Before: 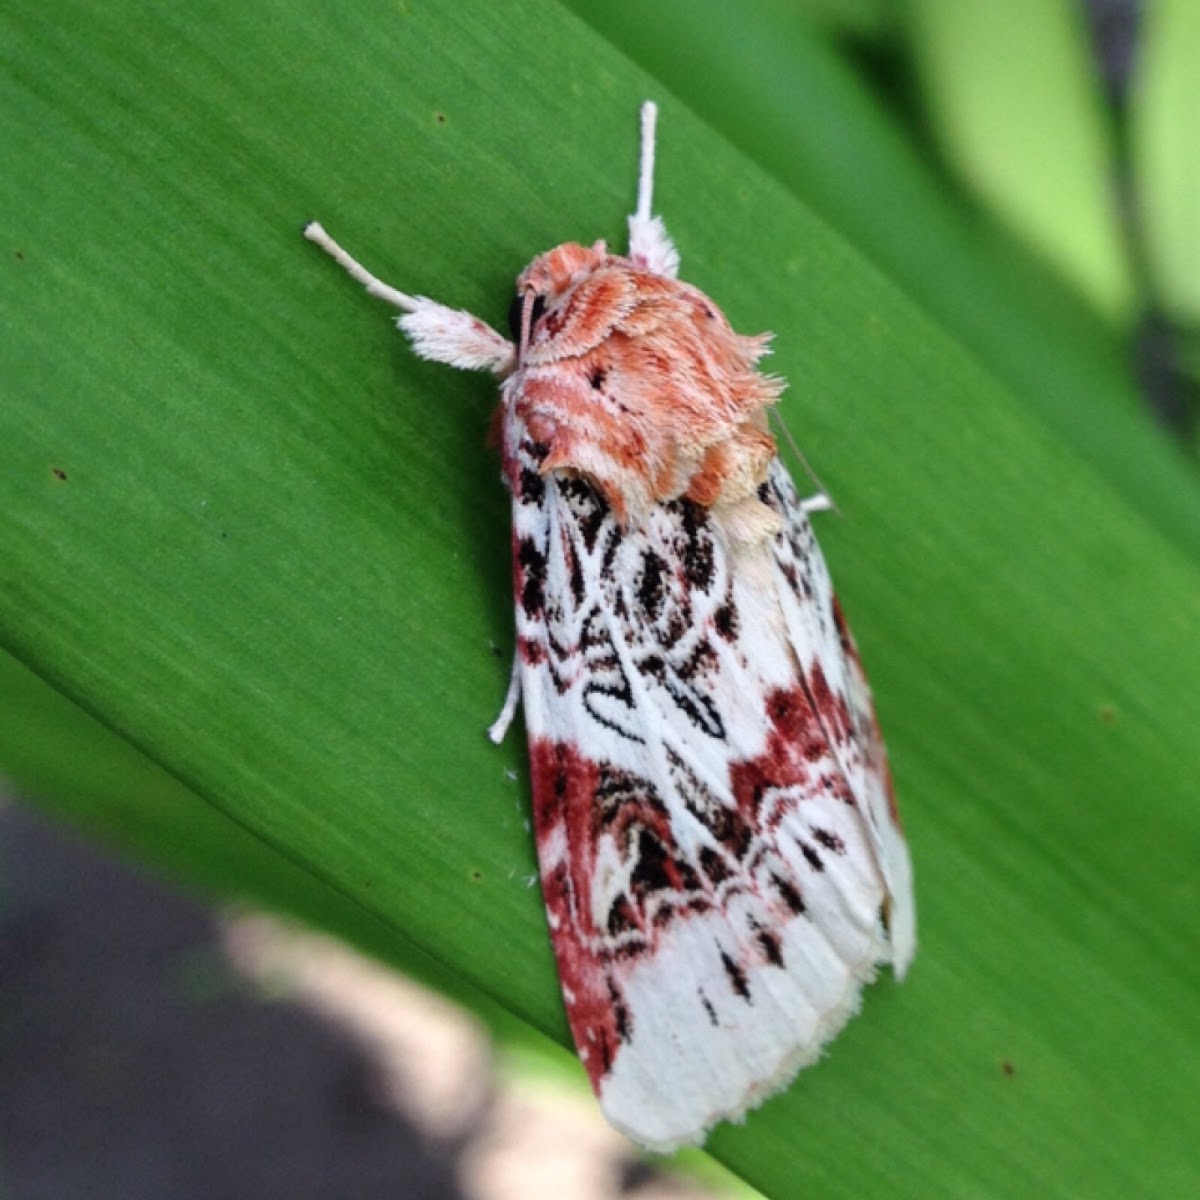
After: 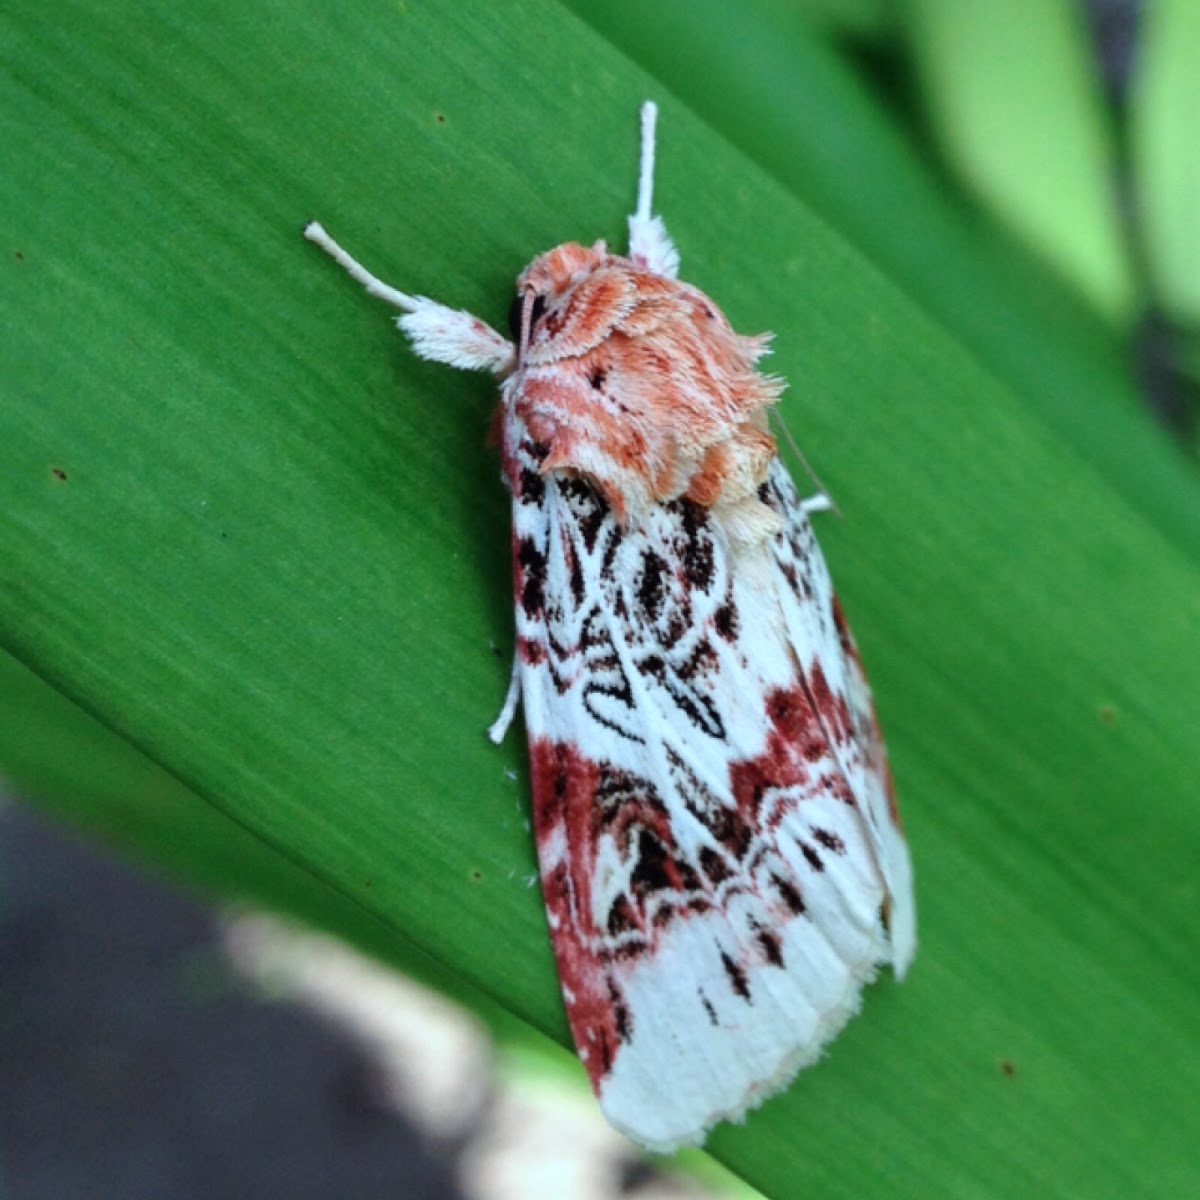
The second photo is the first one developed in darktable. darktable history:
color correction: highlights a* -10.06, highlights b* -10.14
